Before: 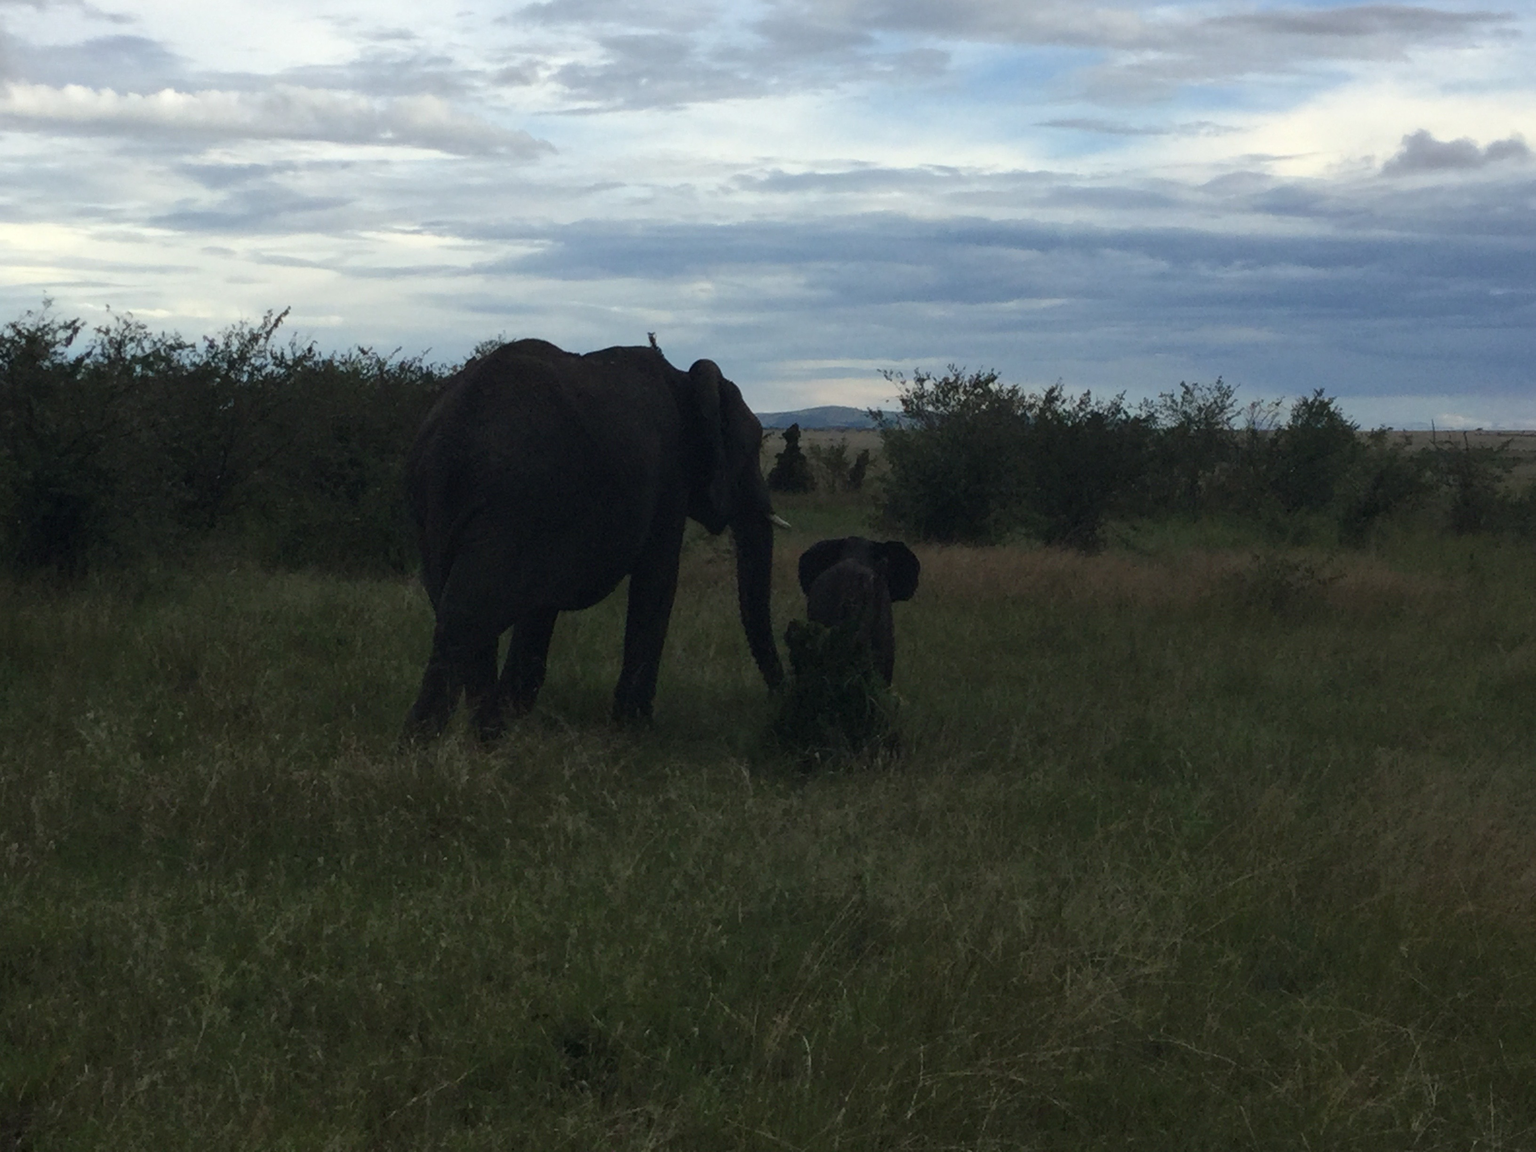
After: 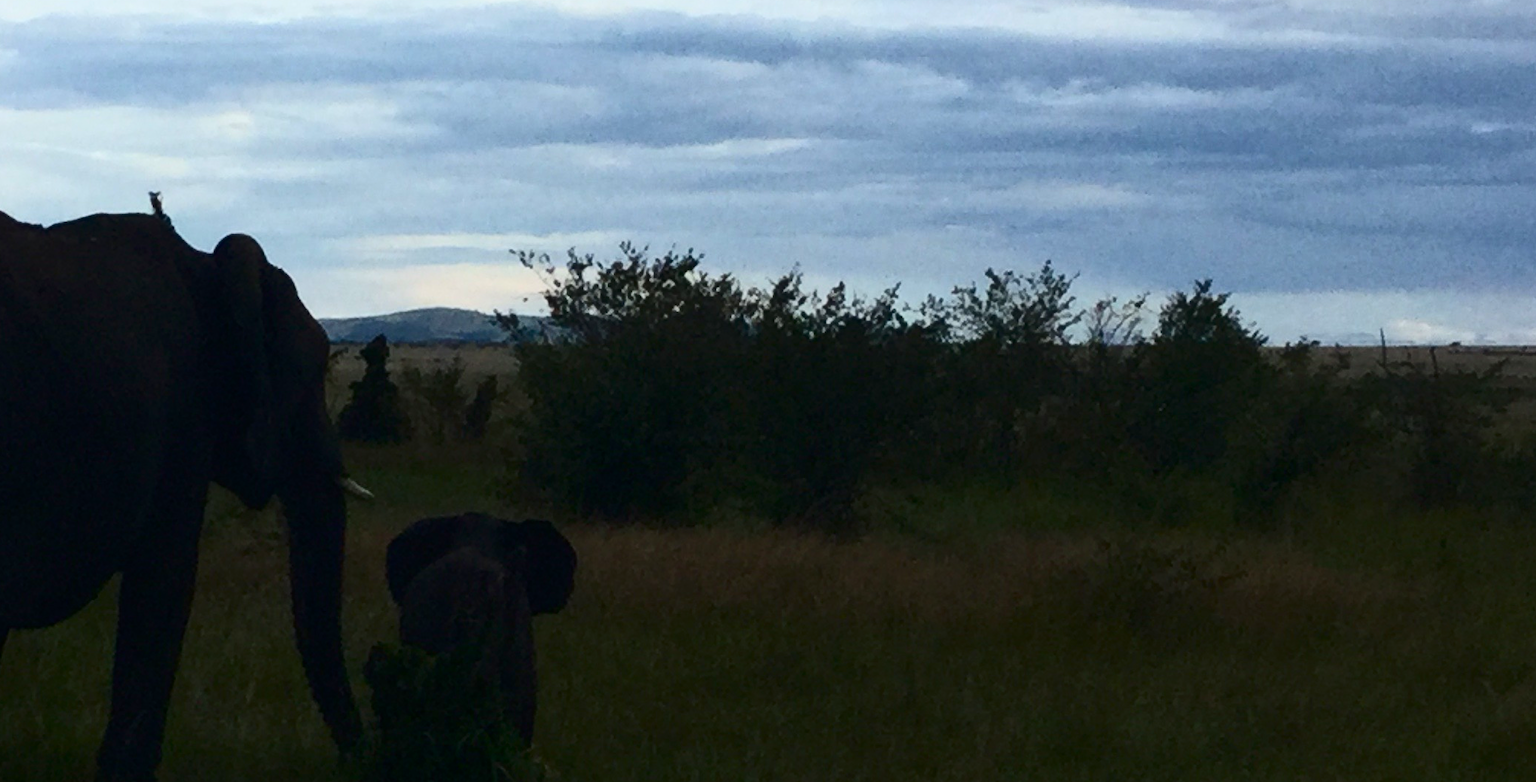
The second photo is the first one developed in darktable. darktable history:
contrast brightness saturation: contrast 0.4, brightness 0.05, saturation 0.25
shadows and highlights: shadows 4.1, highlights -17.6, soften with gaussian
crop: left 36.005%, top 18.293%, right 0.31%, bottom 38.444%
